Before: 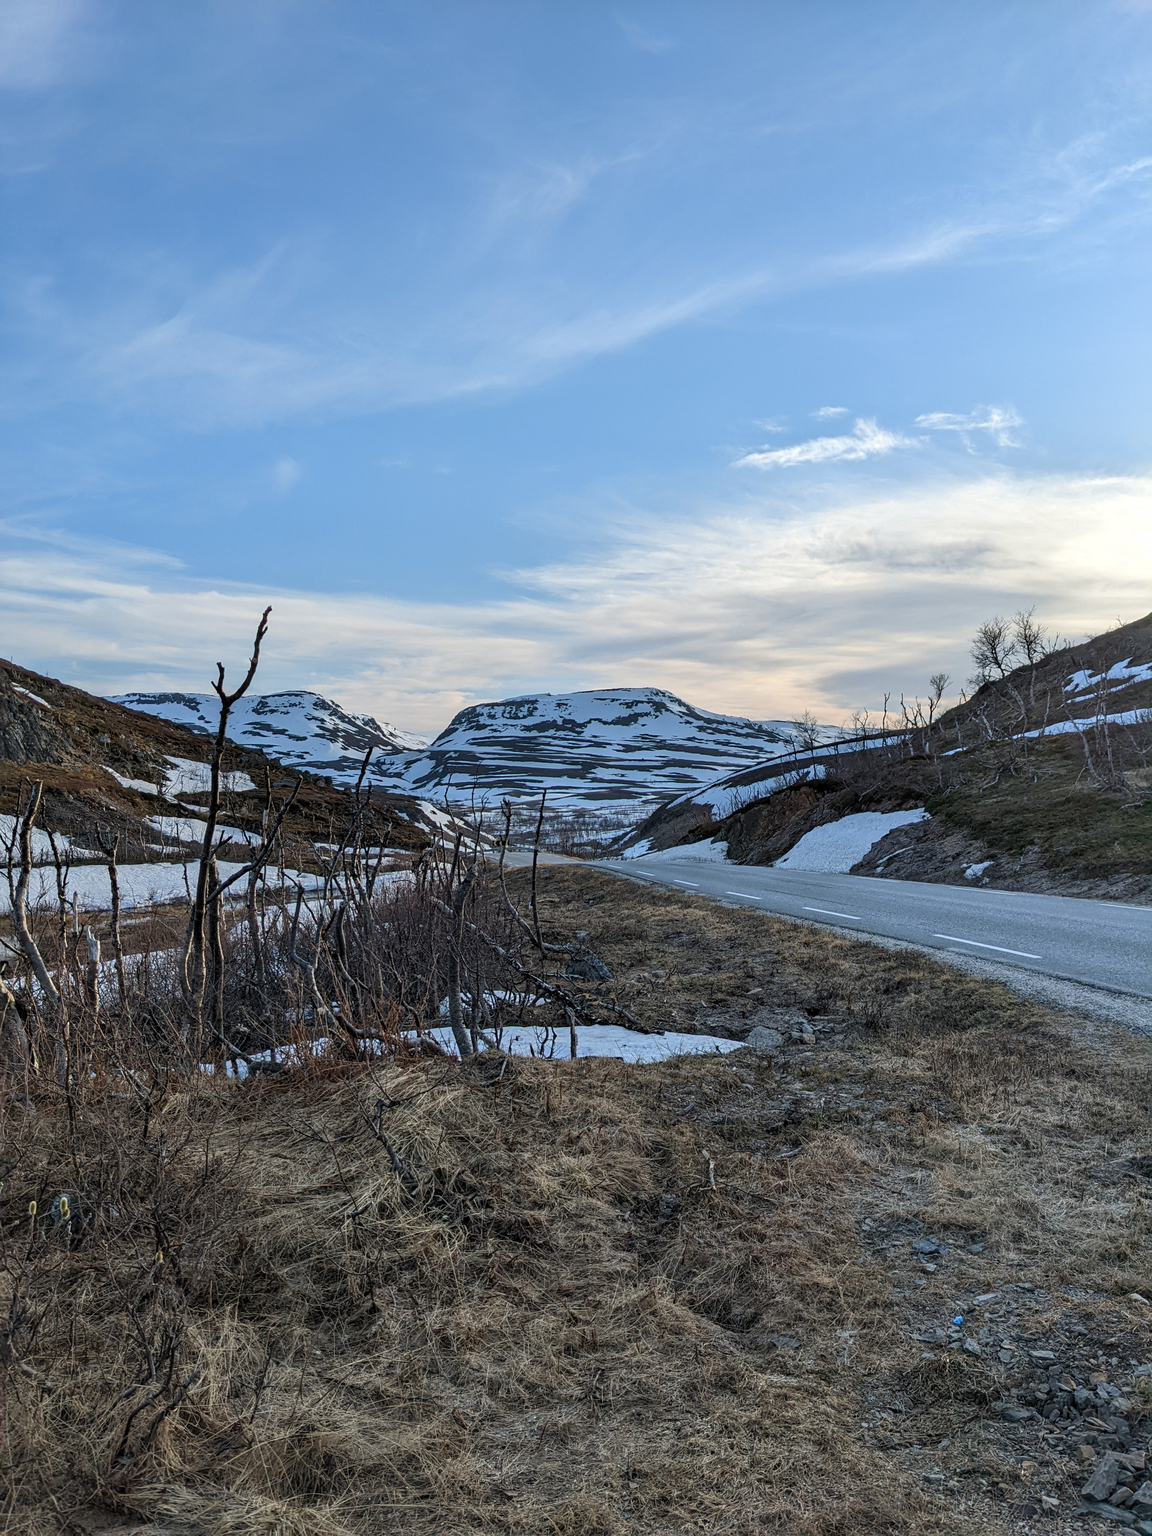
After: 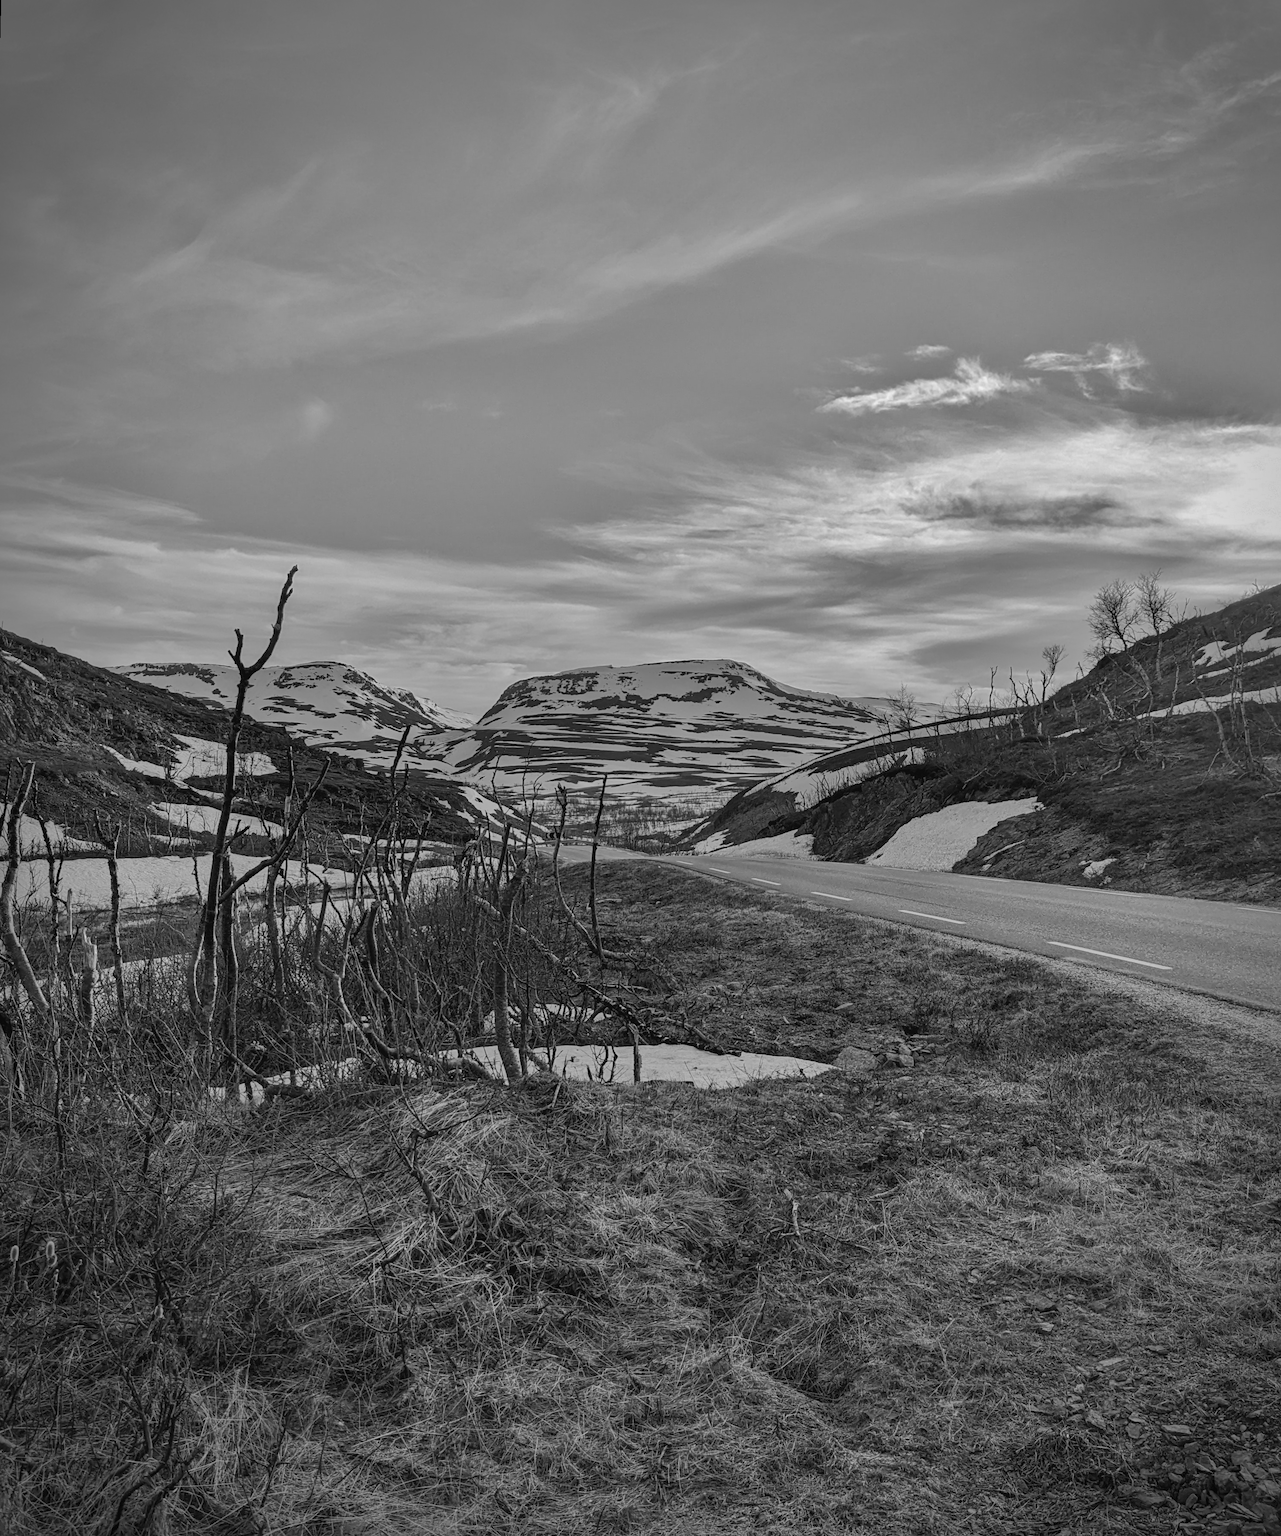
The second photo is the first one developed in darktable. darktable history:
color balance: lift [1.004, 1.002, 1.002, 0.998], gamma [1, 1.007, 1.002, 0.993], gain [1, 0.977, 1.013, 1.023], contrast -3.64%
rotate and perspective: rotation 0.226°, lens shift (vertical) -0.042, crop left 0.023, crop right 0.982, crop top 0.006, crop bottom 0.994
vignetting: automatic ratio true
color zones: curves: ch1 [(0, -0.394) (0.143, -0.394) (0.286, -0.394) (0.429, -0.392) (0.571, -0.391) (0.714, -0.391) (0.857, -0.391) (1, -0.394)]
crop and rotate: top 5.609%, bottom 5.609%
shadows and highlights: shadows -19.91, highlights -73.15
